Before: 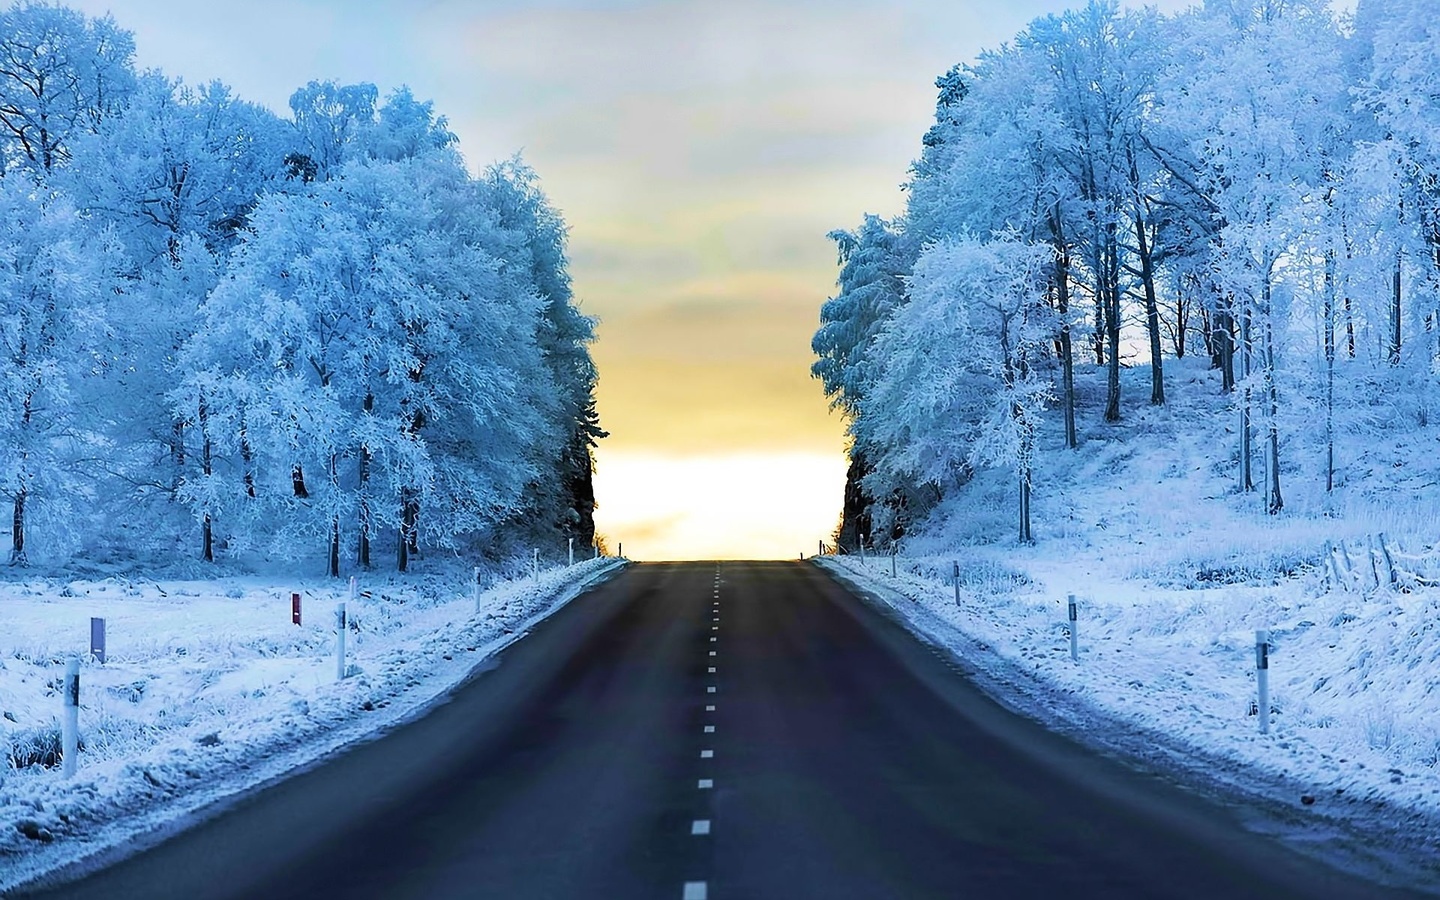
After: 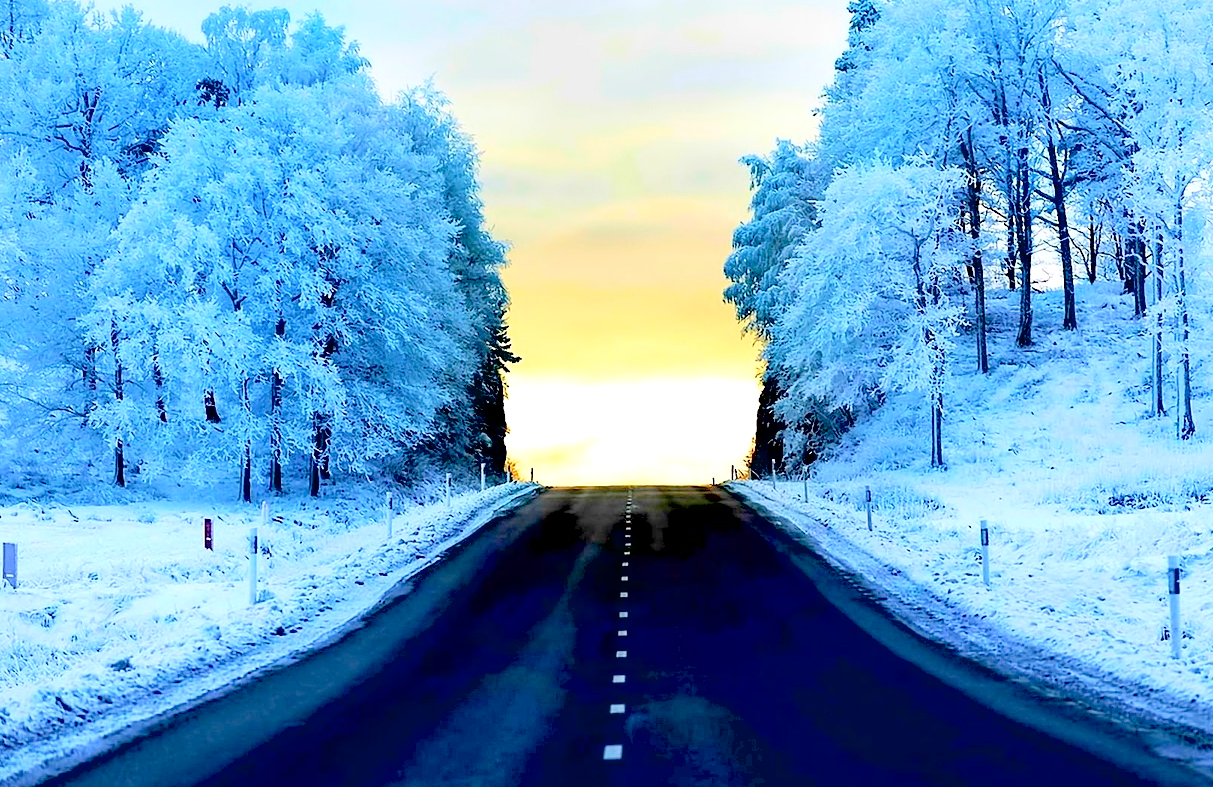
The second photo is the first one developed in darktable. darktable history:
contrast brightness saturation: contrast 0.104, brightness 0.31, saturation 0.149
crop: left 6.151%, top 8.418%, right 9.55%, bottom 4.061%
exposure: black level correction 0.031, exposure 0.314 EV, compensate highlight preservation false
